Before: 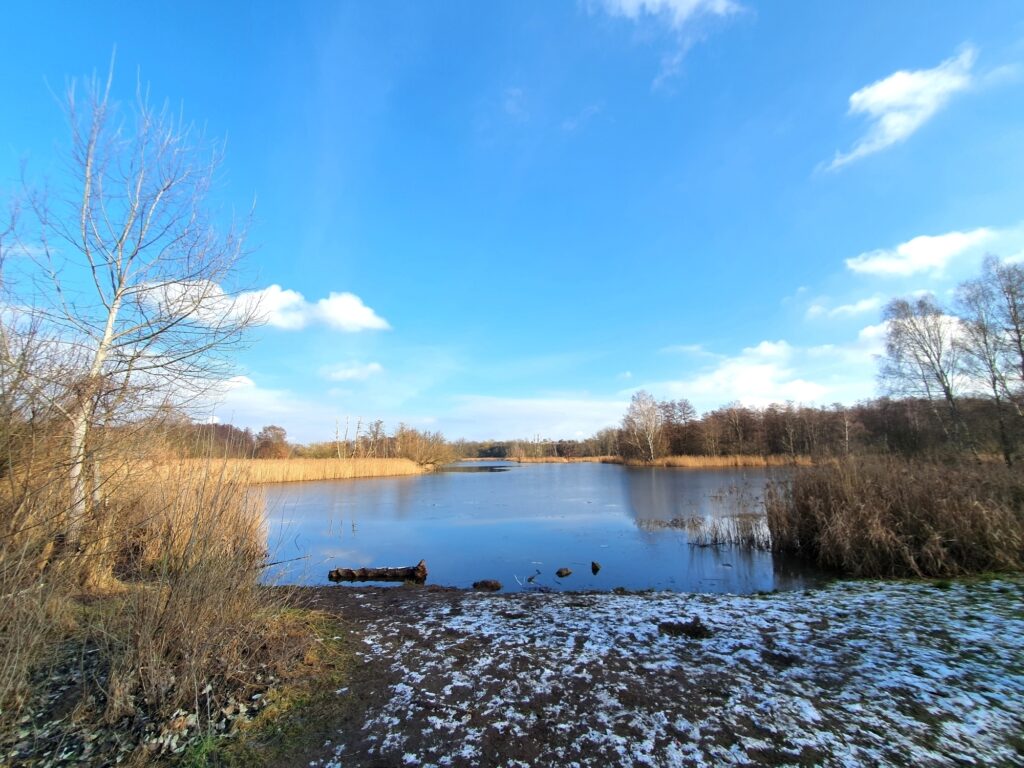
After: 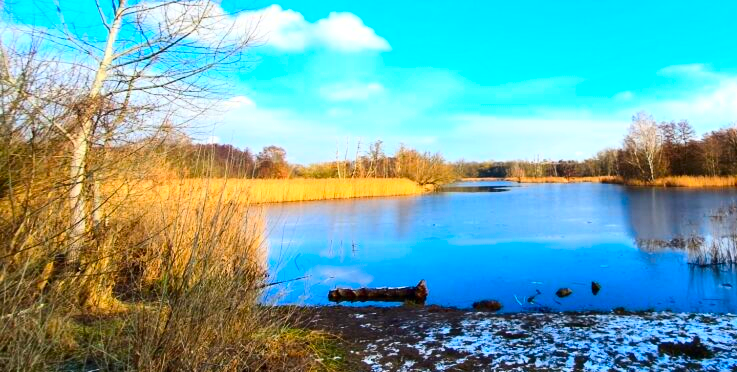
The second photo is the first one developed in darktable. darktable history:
crop: top 36.498%, right 27.964%, bottom 14.995%
contrast brightness saturation: contrast 0.26, brightness 0.02, saturation 0.87
